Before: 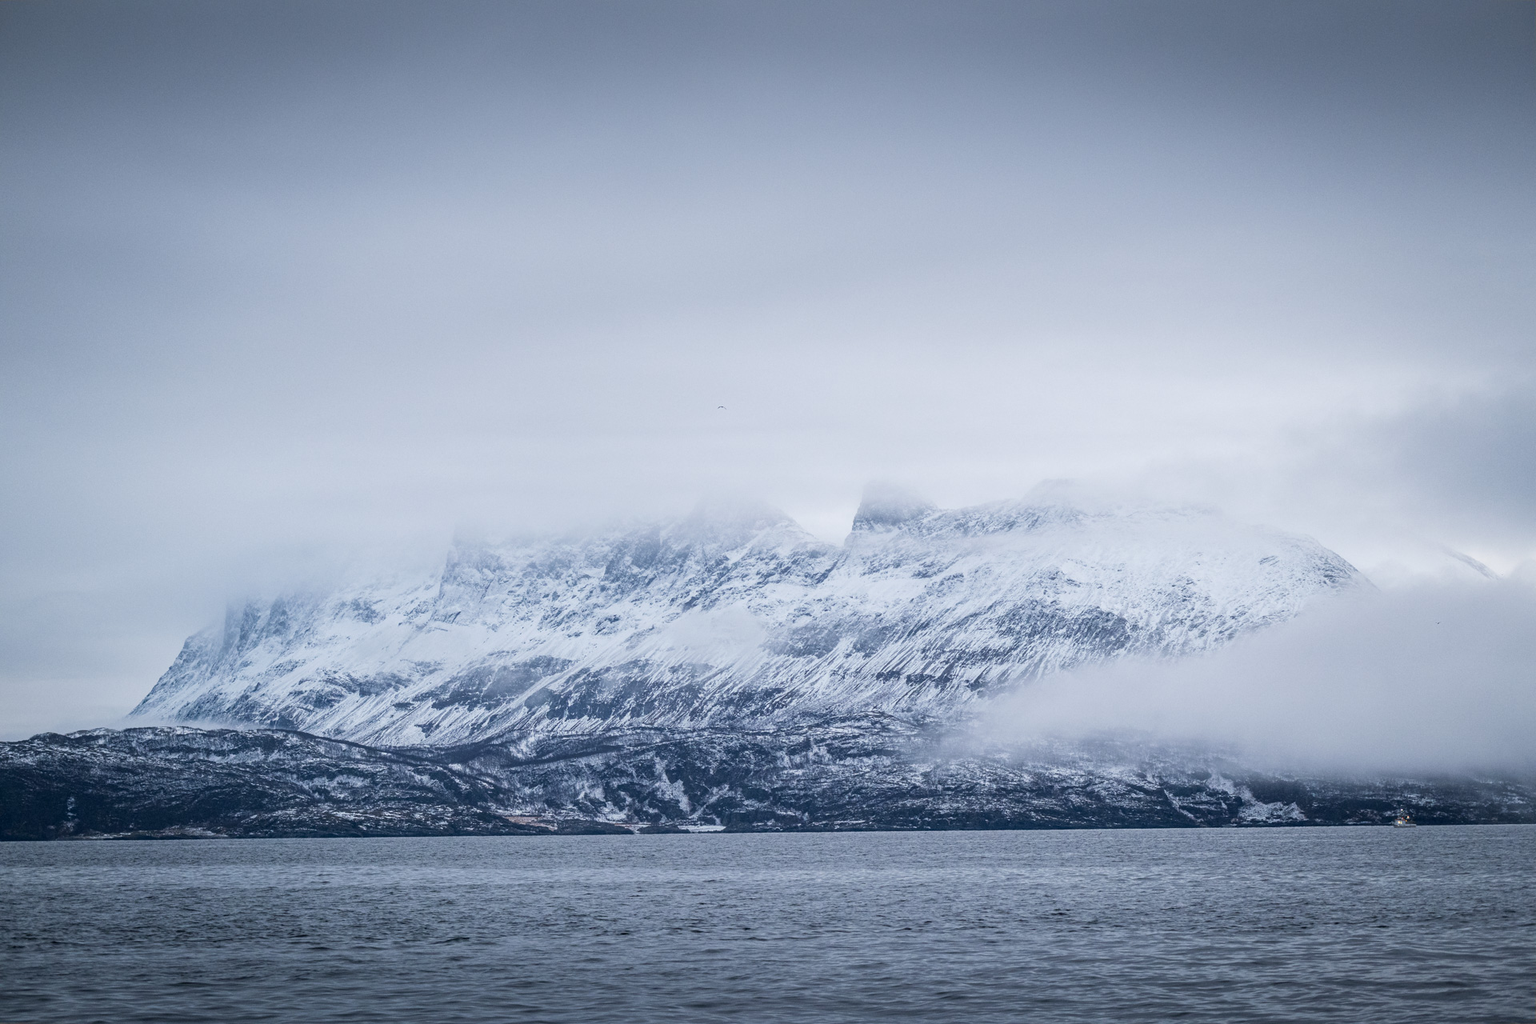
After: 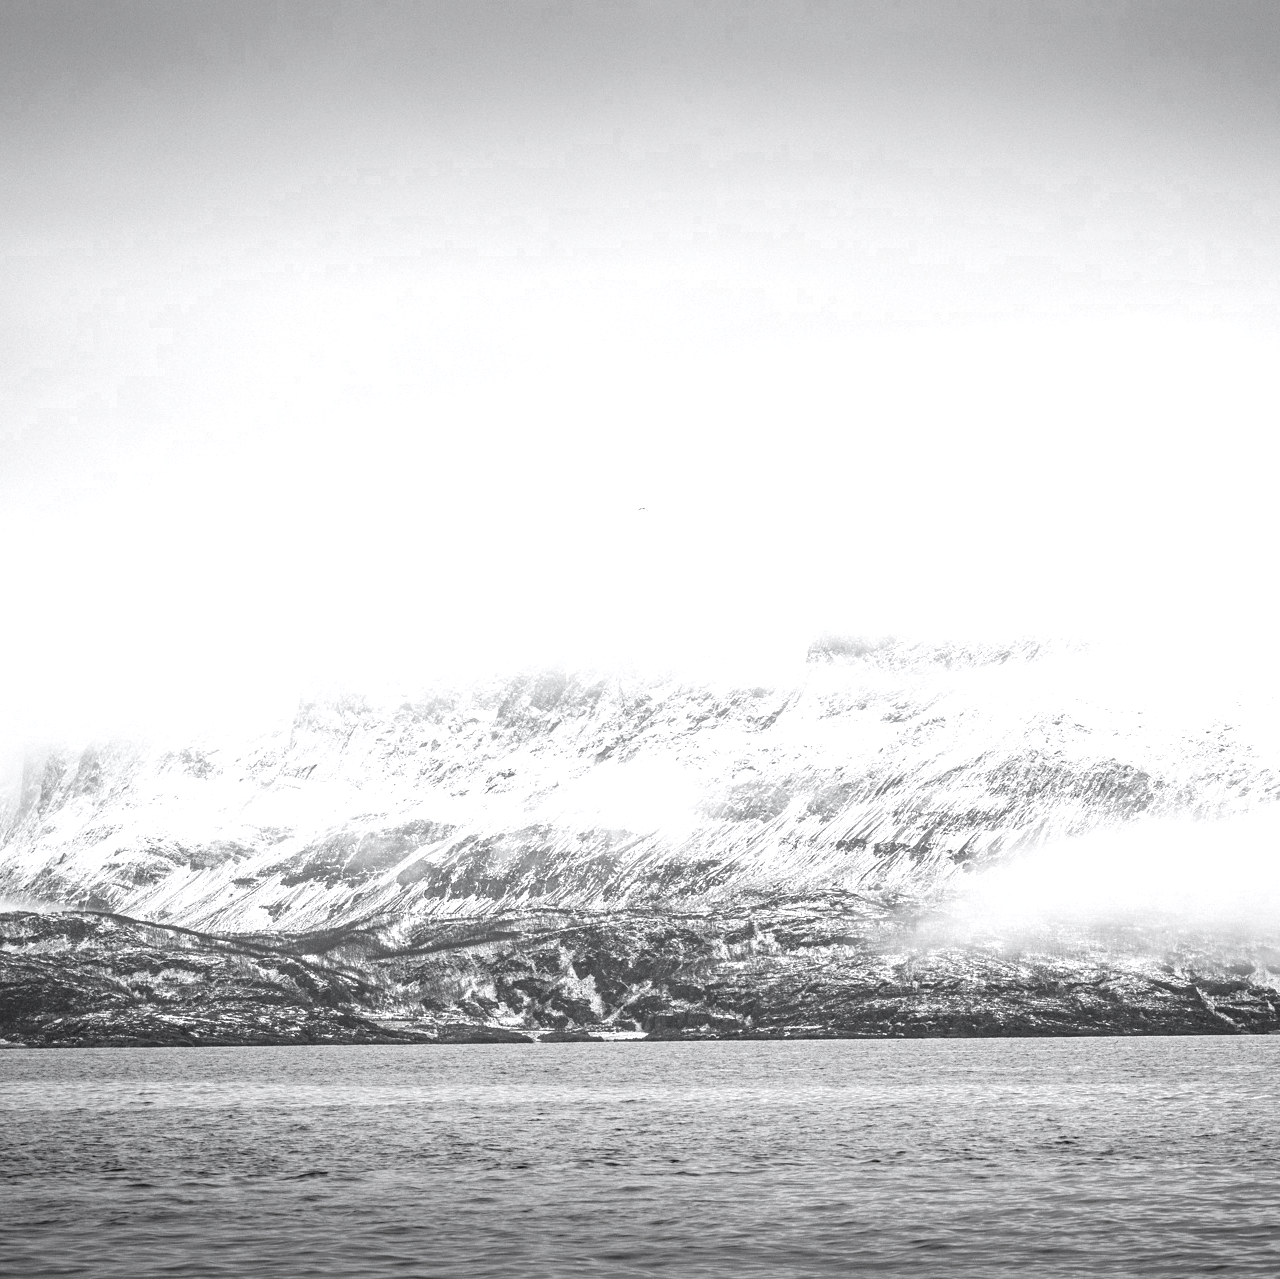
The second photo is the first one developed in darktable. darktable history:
crop and rotate: left 13.537%, right 19.796%
exposure: exposure 0.515 EV, compensate highlight preservation false
color zones: curves: ch0 [(0, 0.613) (0.01, 0.613) (0.245, 0.448) (0.498, 0.529) (0.642, 0.665) (0.879, 0.777) (0.99, 0.613)]; ch1 [(0, 0.035) (0.121, 0.189) (0.259, 0.197) (0.415, 0.061) (0.589, 0.022) (0.732, 0.022) (0.857, 0.026) (0.991, 0.053)]
